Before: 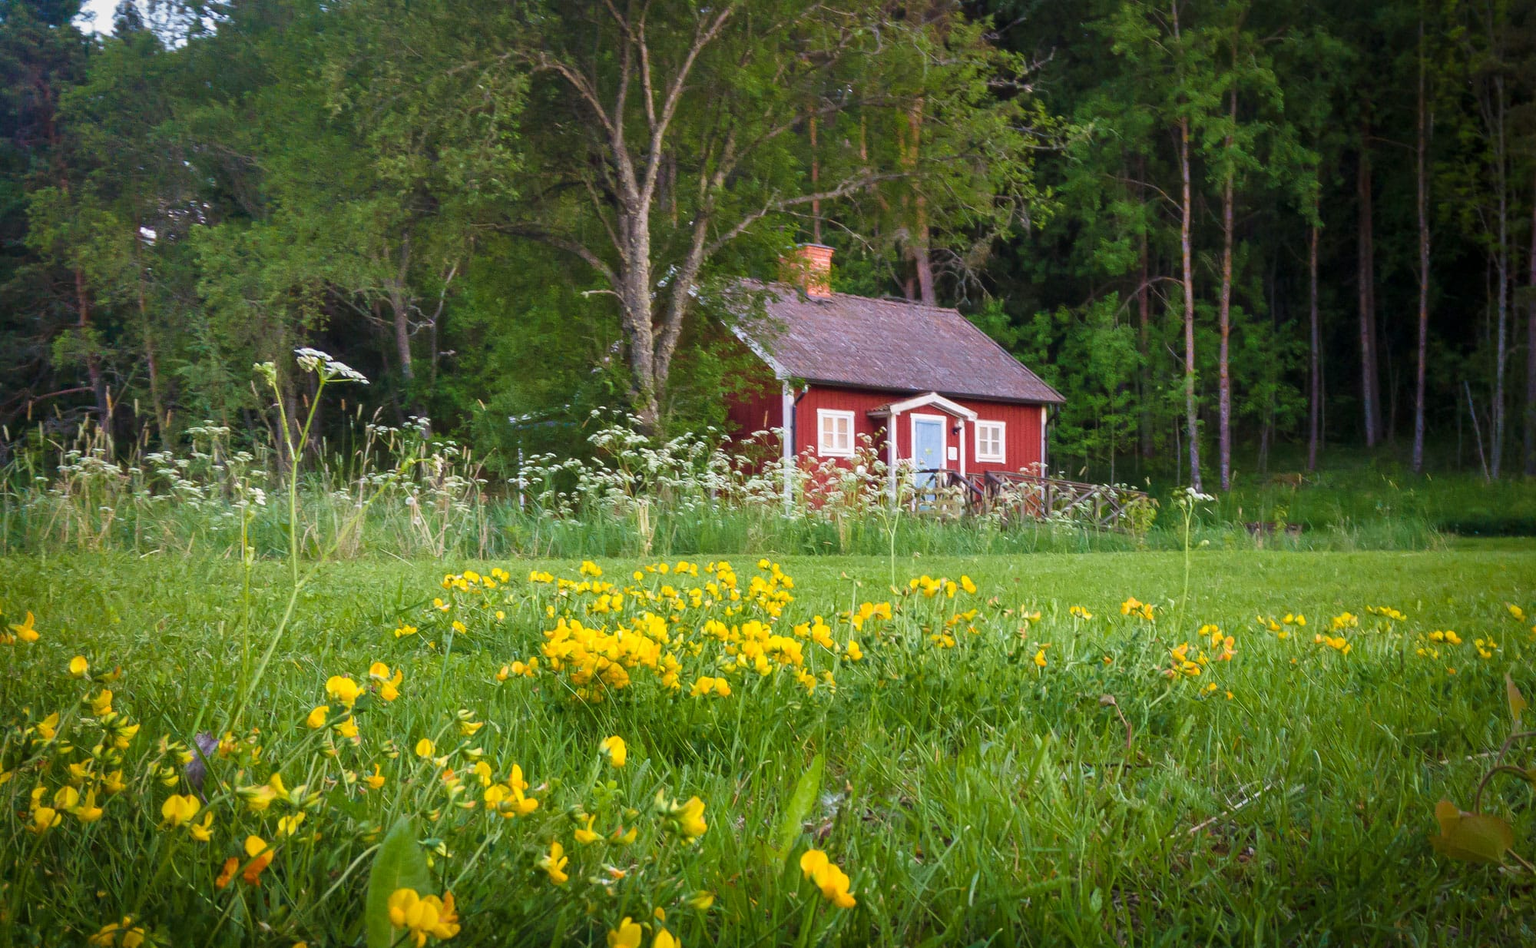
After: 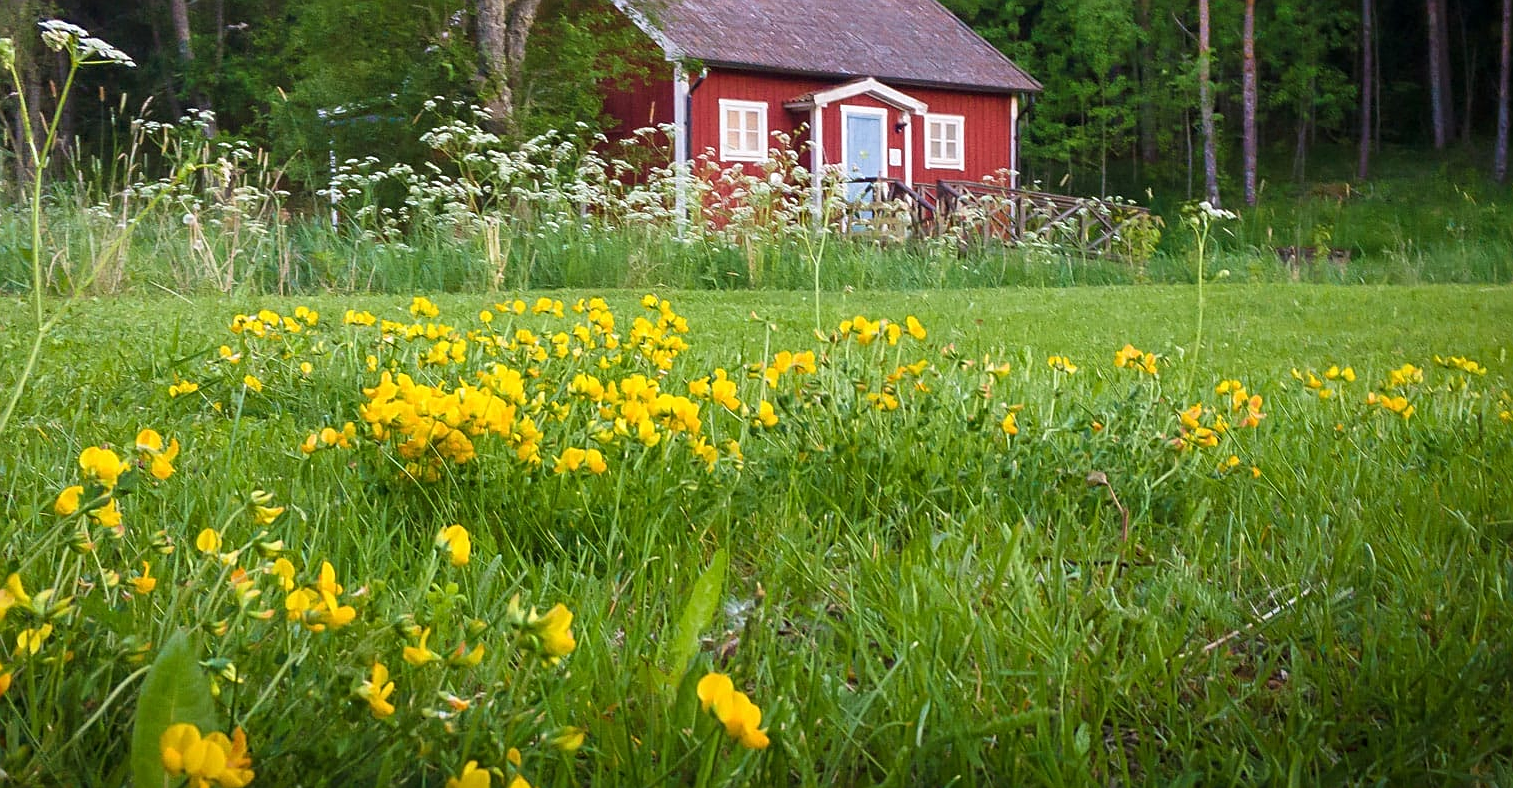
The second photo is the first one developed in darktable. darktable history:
sharpen: on, module defaults
crop and rotate: left 17.299%, top 35.115%, right 7.015%, bottom 1.024%
